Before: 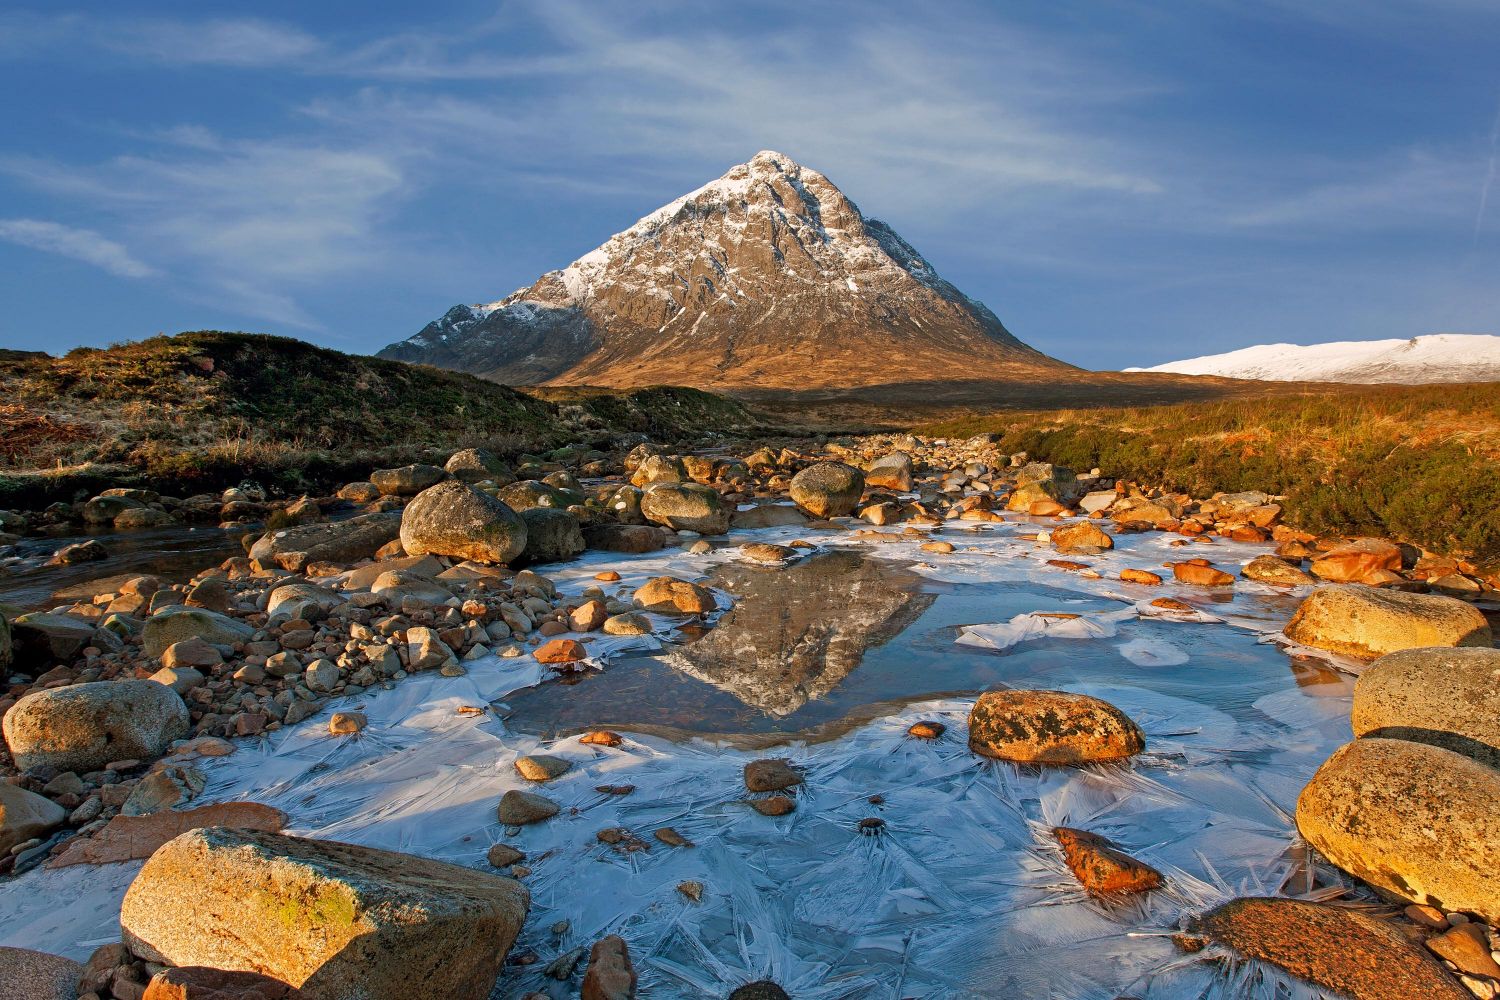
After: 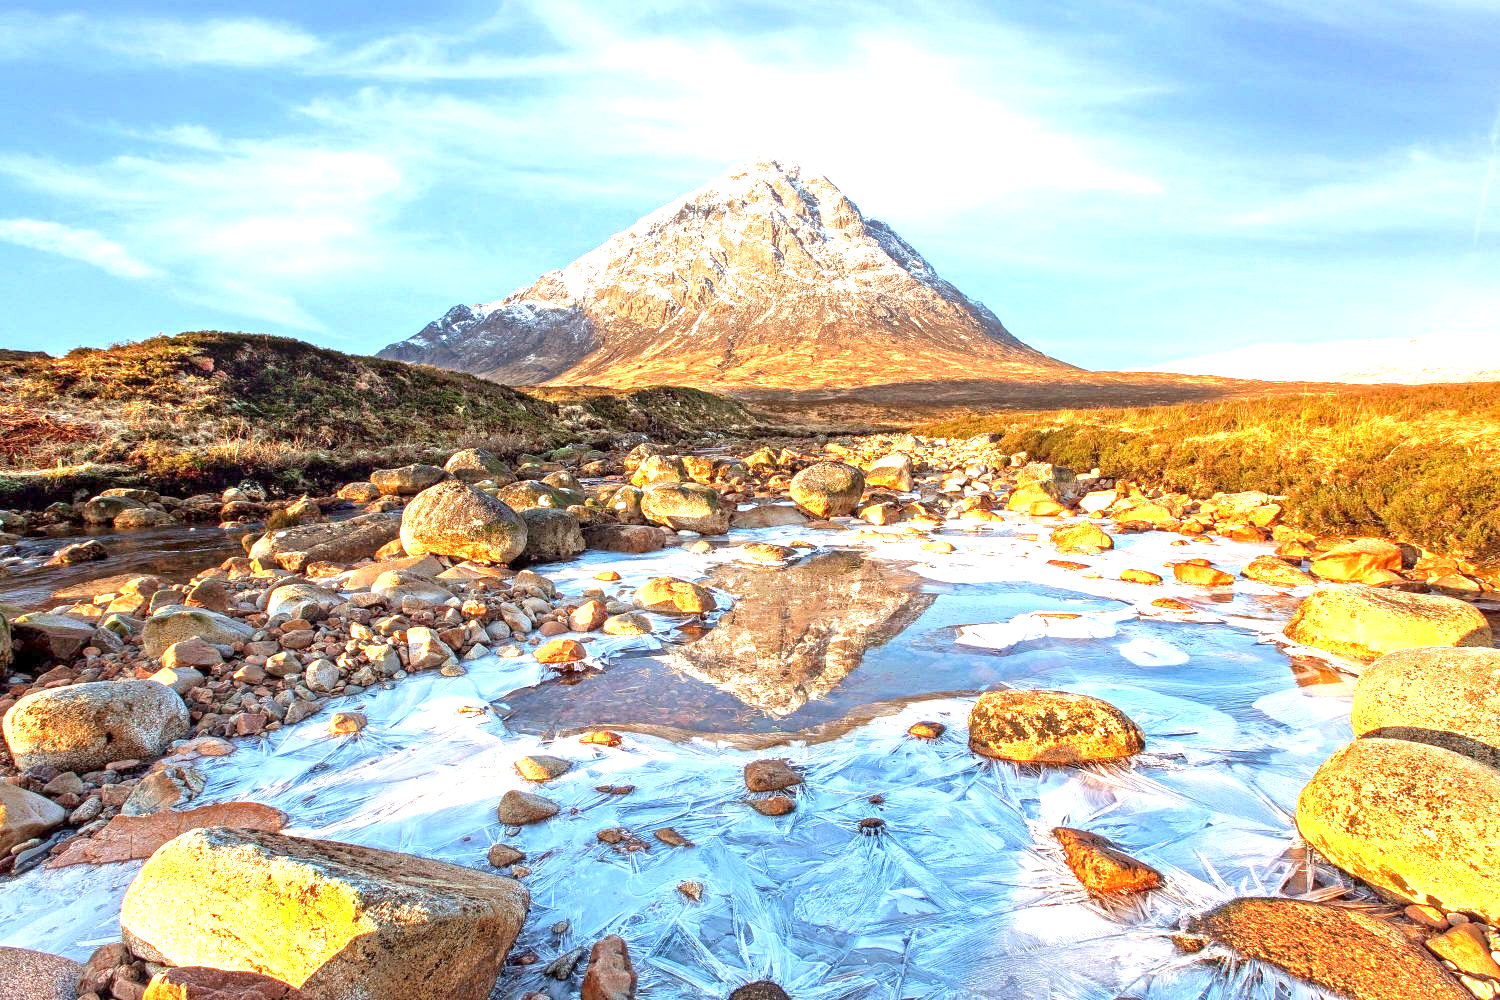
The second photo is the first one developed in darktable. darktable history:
exposure: exposure 2.003 EV, compensate highlight preservation false
rgb levels: mode RGB, independent channels, levels [[0, 0.474, 1], [0, 0.5, 1], [0, 0.5, 1]]
local contrast: on, module defaults
